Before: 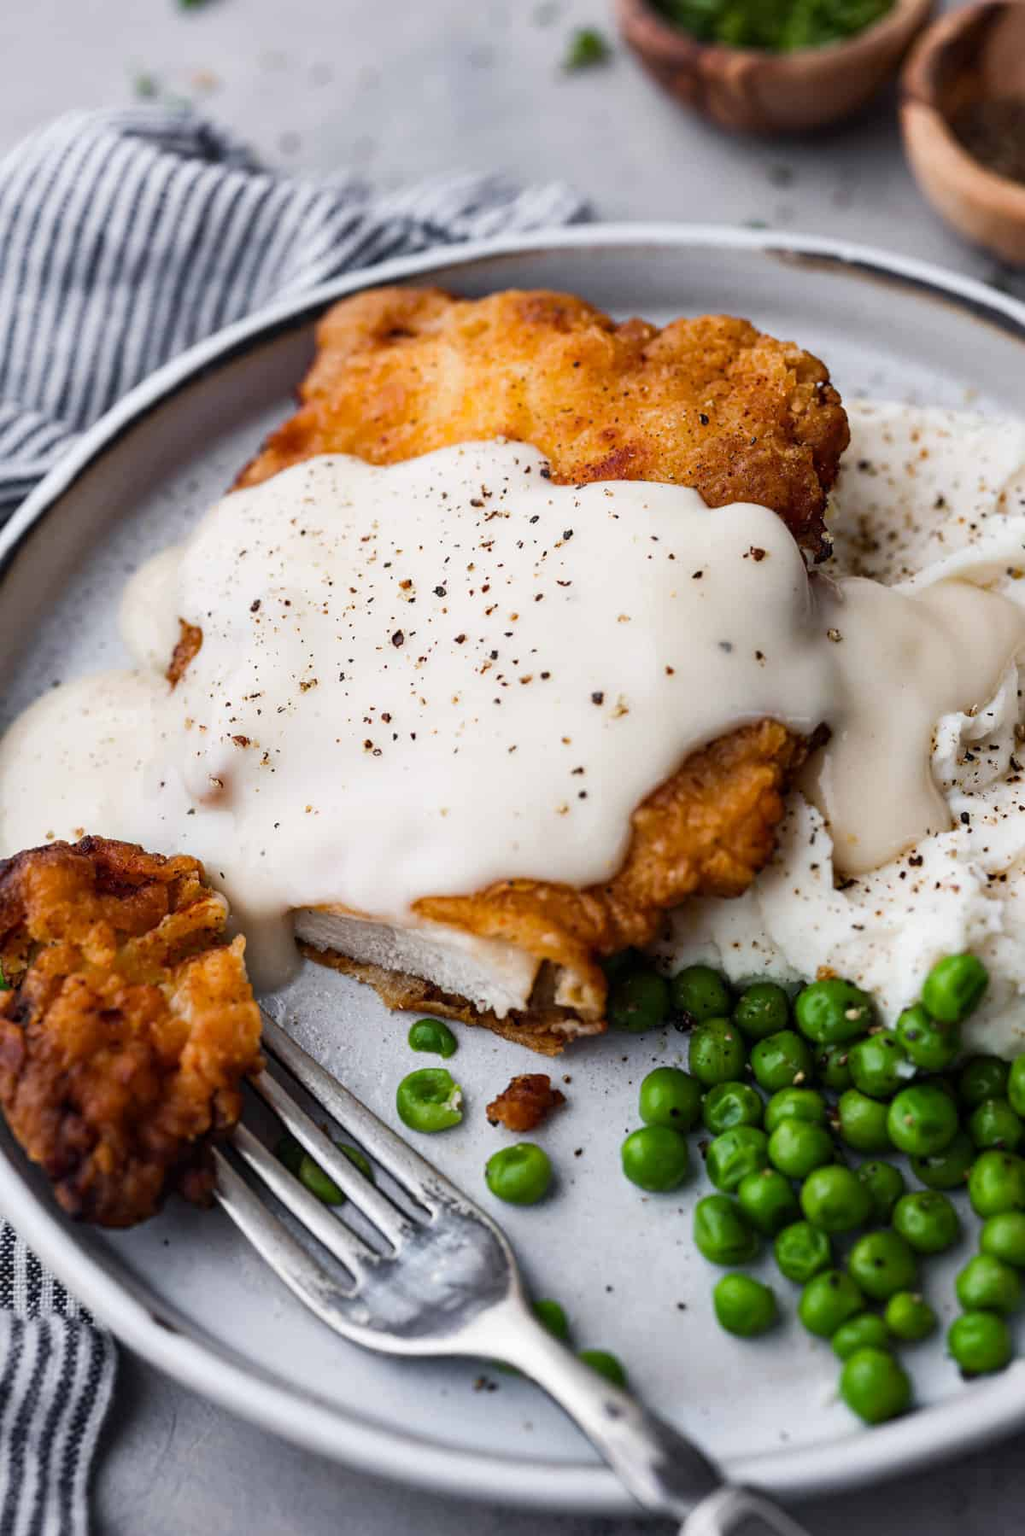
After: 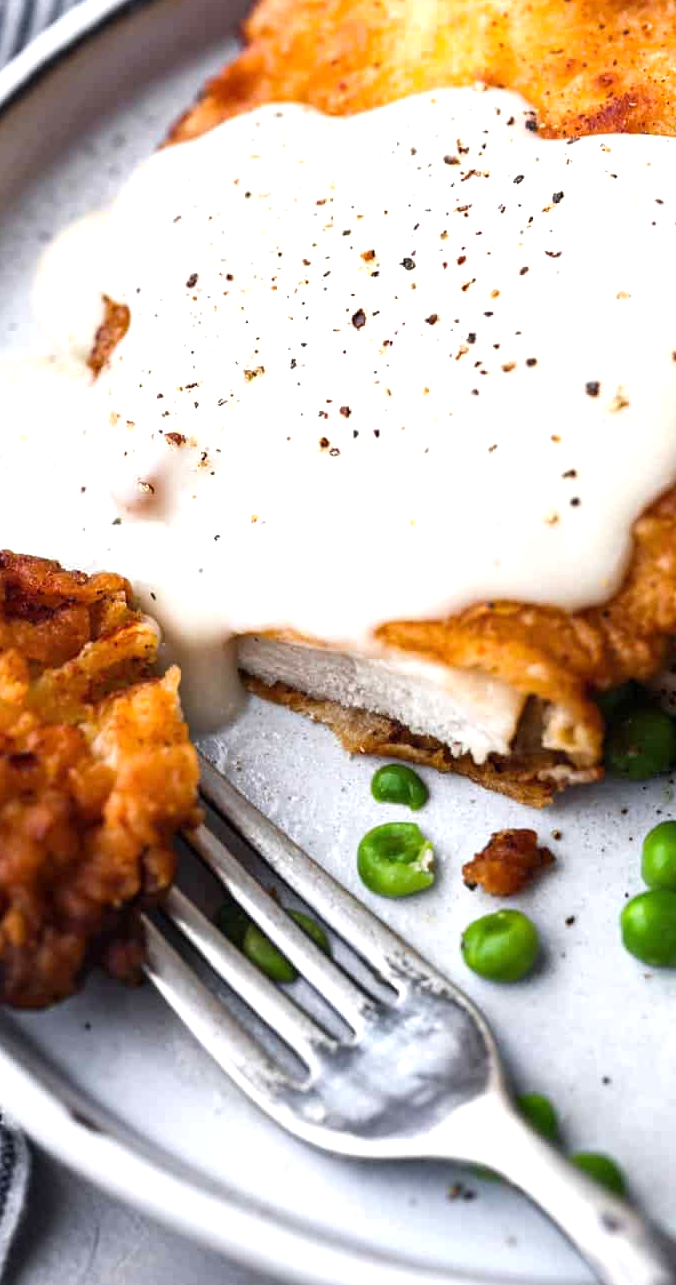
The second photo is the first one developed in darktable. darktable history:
crop: left 8.966%, top 23.852%, right 34.699%, bottom 4.703%
exposure: black level correction 0, exposure 0.7 EV, compensate exposure bias true, compensate highlight preservation false
